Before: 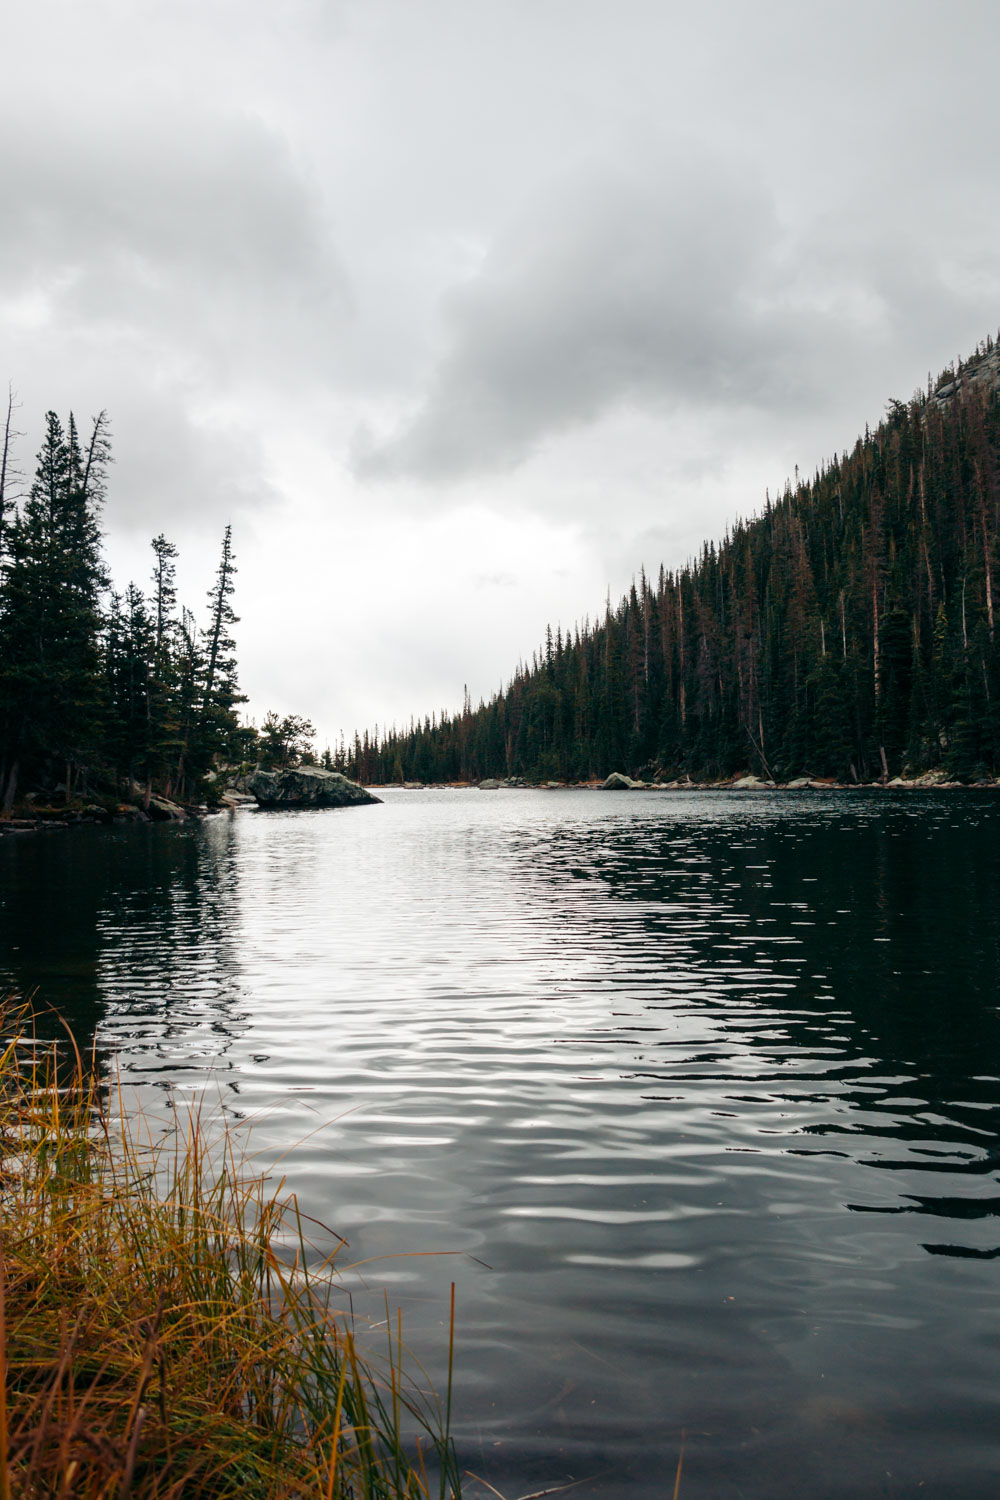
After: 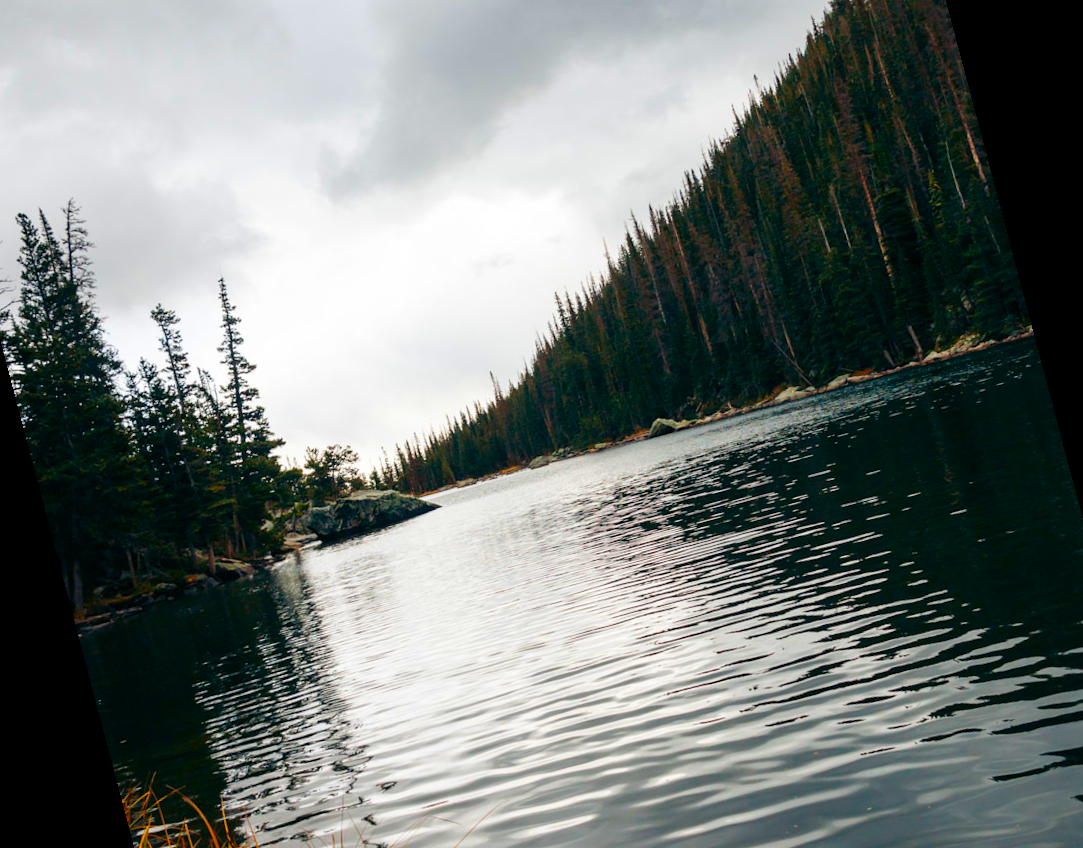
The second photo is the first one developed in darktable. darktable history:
color contrast: green-magenta contrast 1.55, blue-yellow contrast 1.83
rotate and perspective: rotation -14.8°, crop left 0.1, crop right 0.903, crop top 0.25, crop bottom 0.748
